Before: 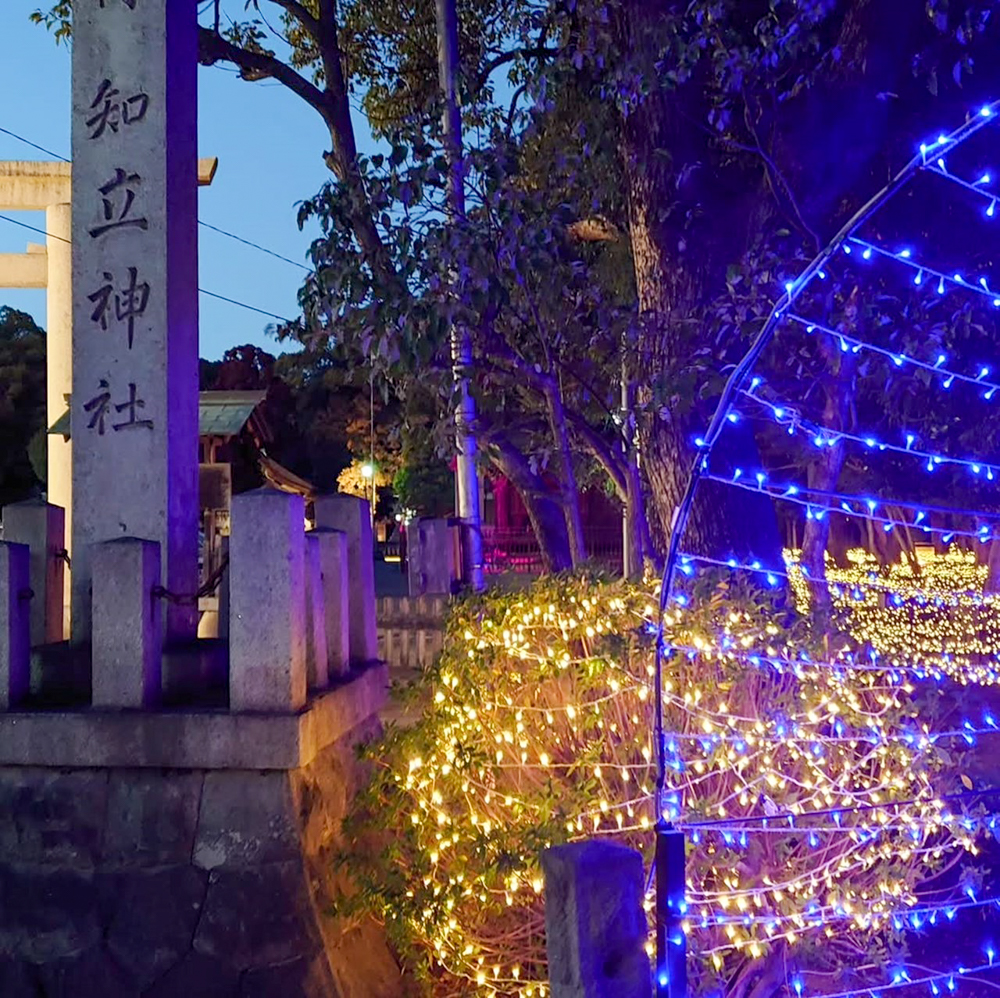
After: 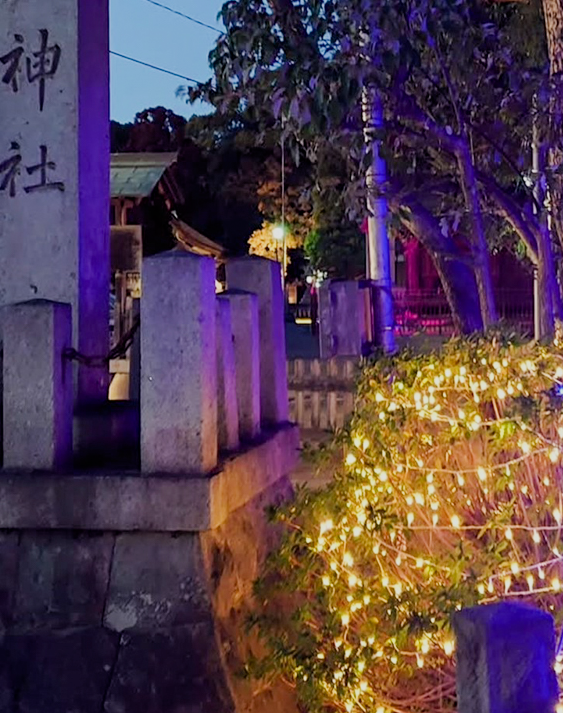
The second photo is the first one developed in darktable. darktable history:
crop: left 8.966%, top 23.852%, right 34.699%, bottom 4.703%
filmic rgb: black relative exposure -8.15 EV, white relative exposure 3.76 EV, hardness 4.46
